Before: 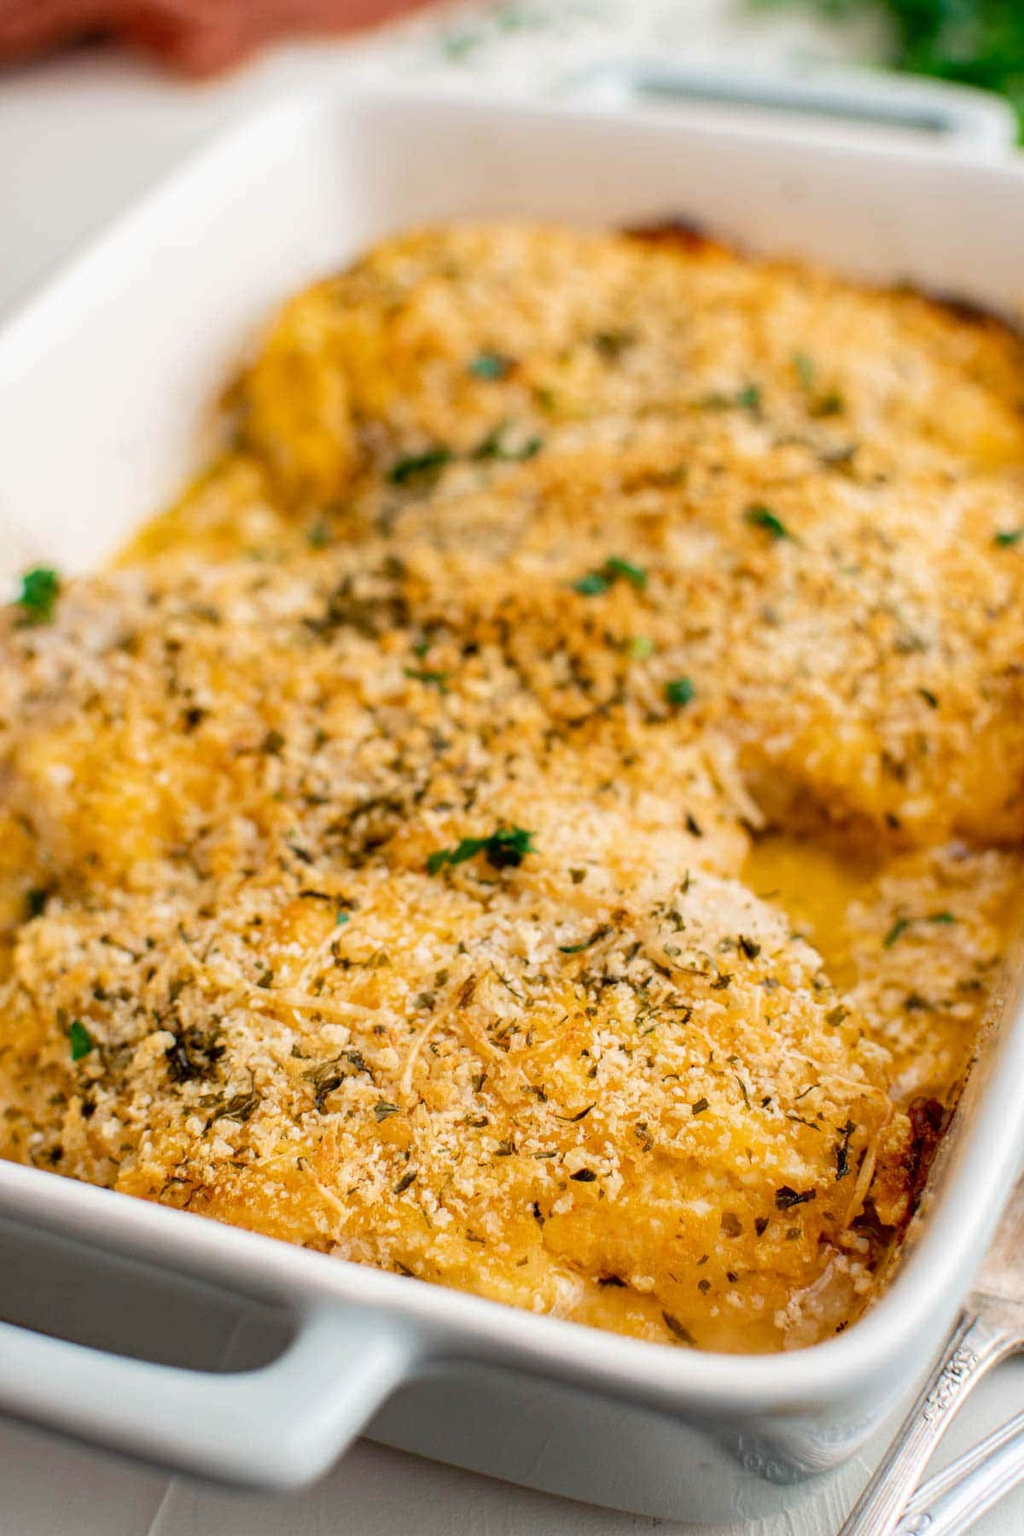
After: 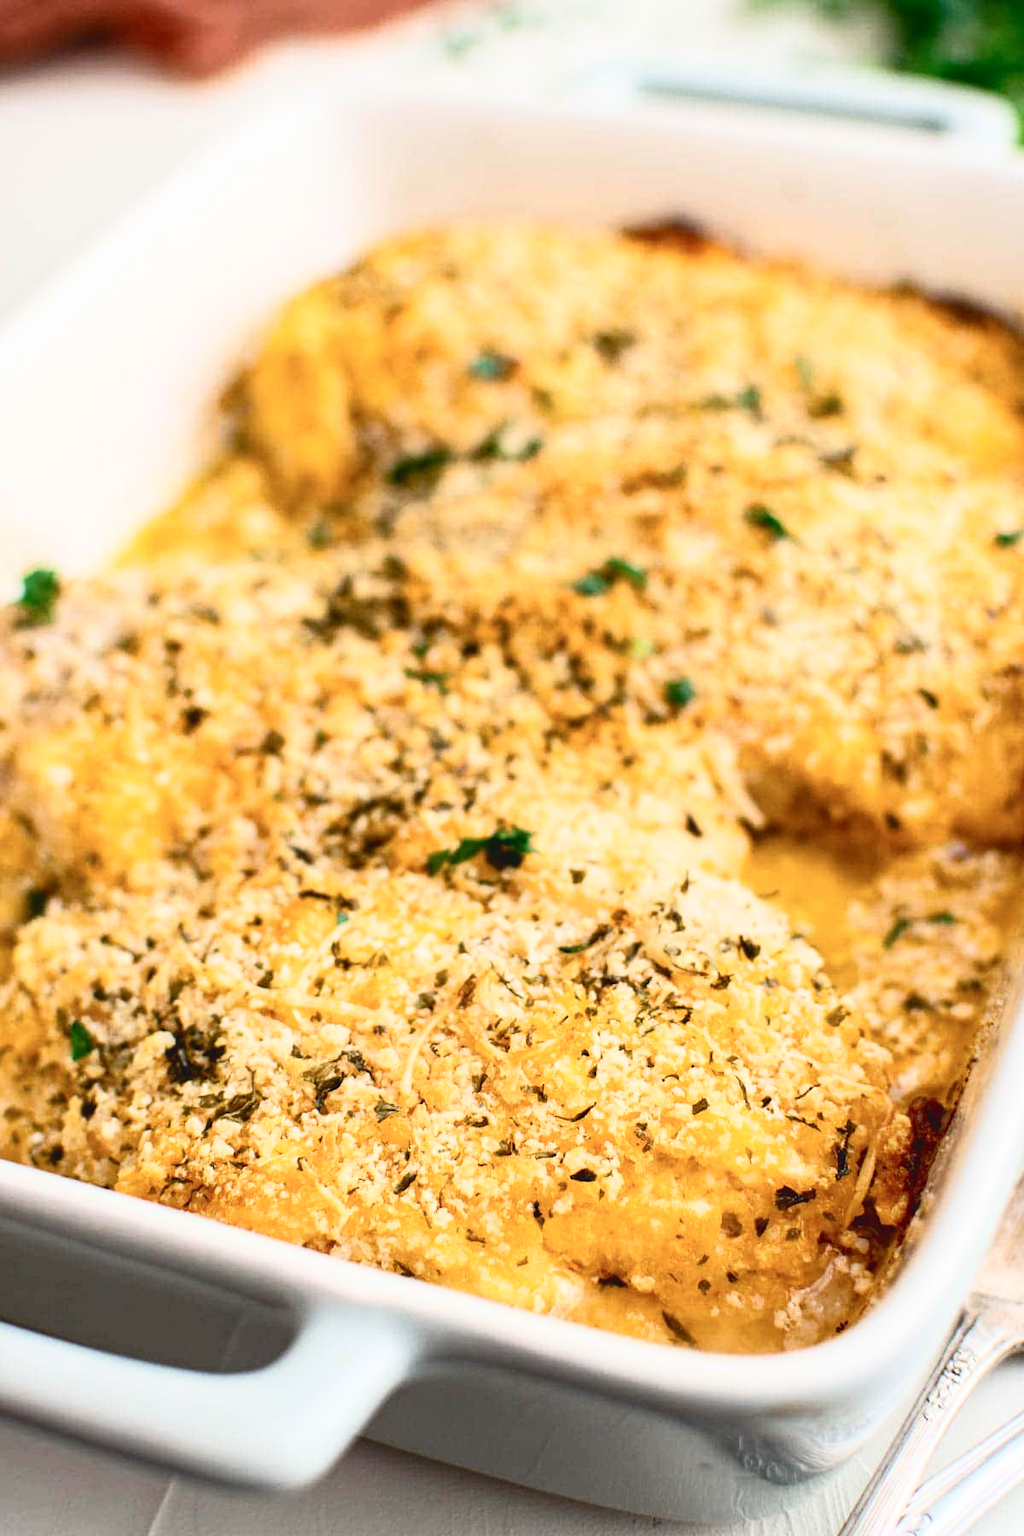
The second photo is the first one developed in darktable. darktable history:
tone curve: curves: ch0 [(0, 0.058) (0.198, 0.188) (0.512, 0.582) (0.625, 0.754) (0.81, 0.934) (1, 1)], color space Lab, independent channels, preserve colors none
